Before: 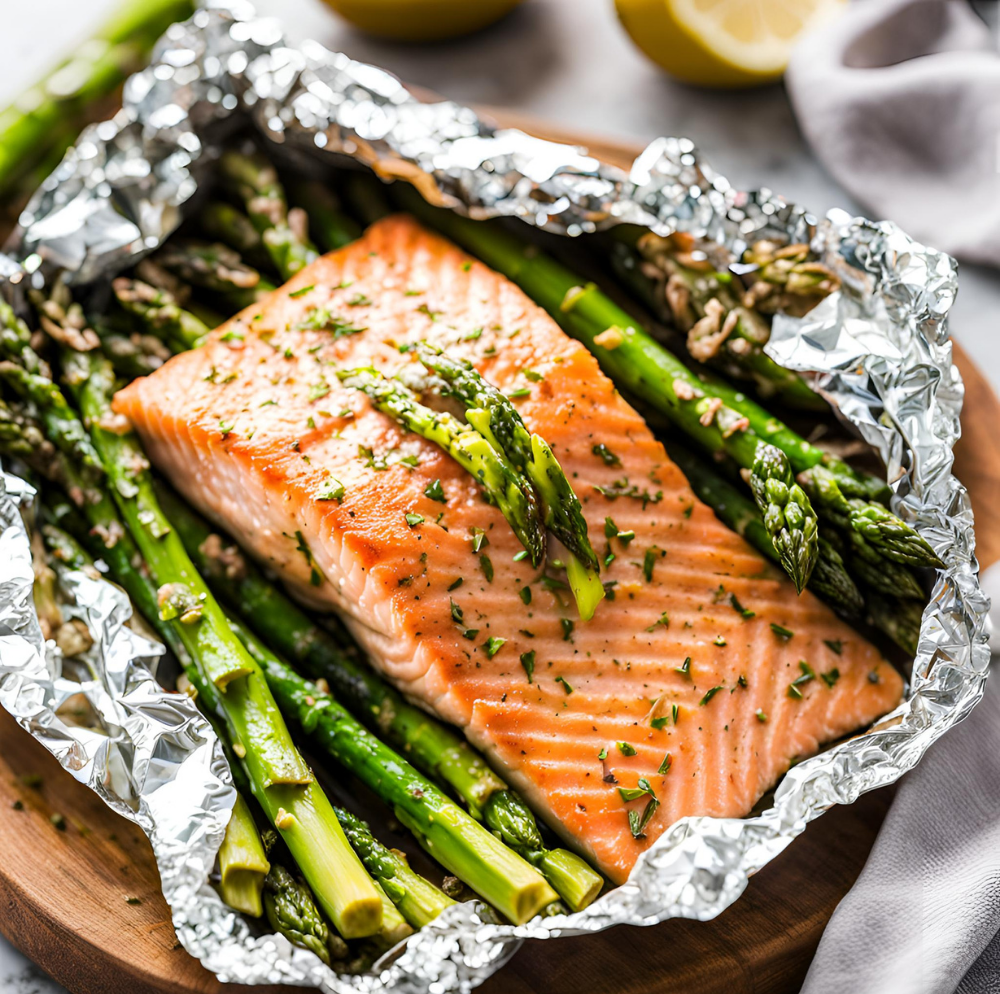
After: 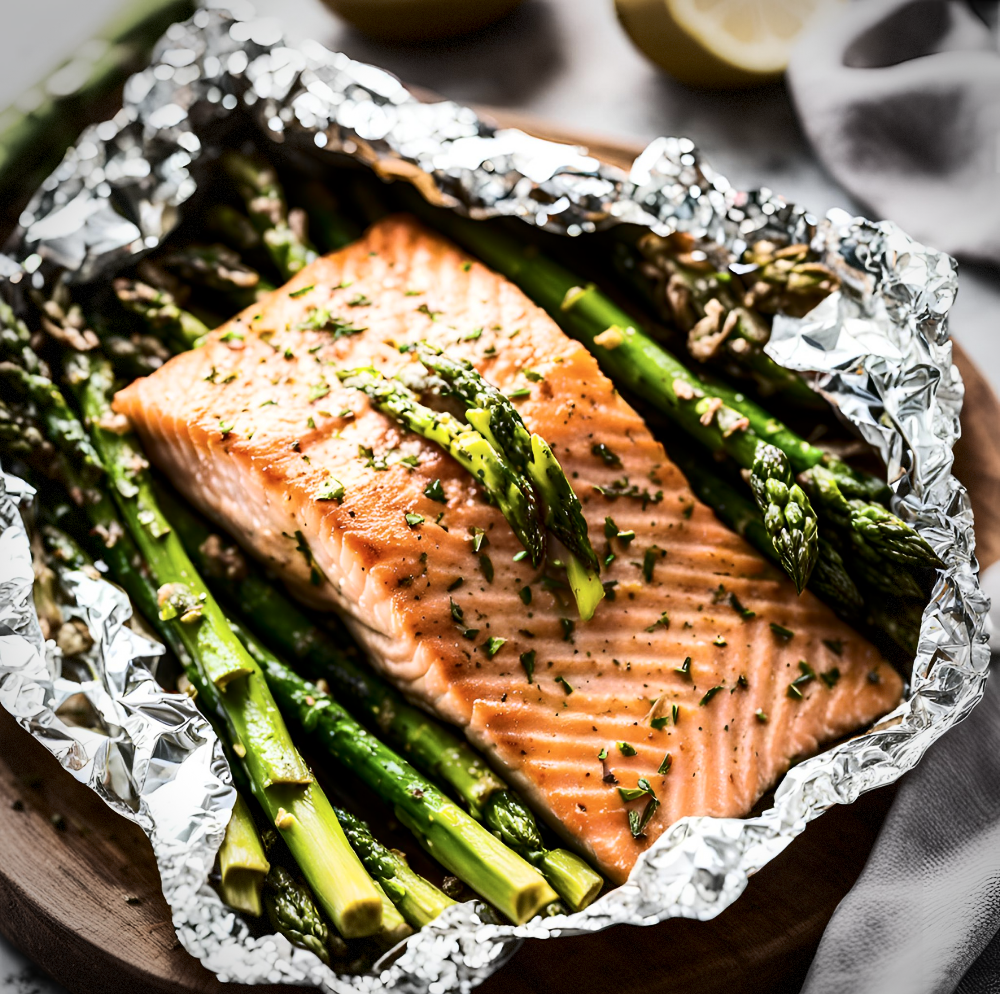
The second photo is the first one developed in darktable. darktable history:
exposure: black level correction 0.001, compensate highlight preservation false
vignetting: dithering 8-bit output
contrast brightness saturation: contrast 0.283
tone curve: curves: ch0 [(0, 0) (0.536, 0.402) (1, 1)], color space Lab, linked channels, preserve colors none
